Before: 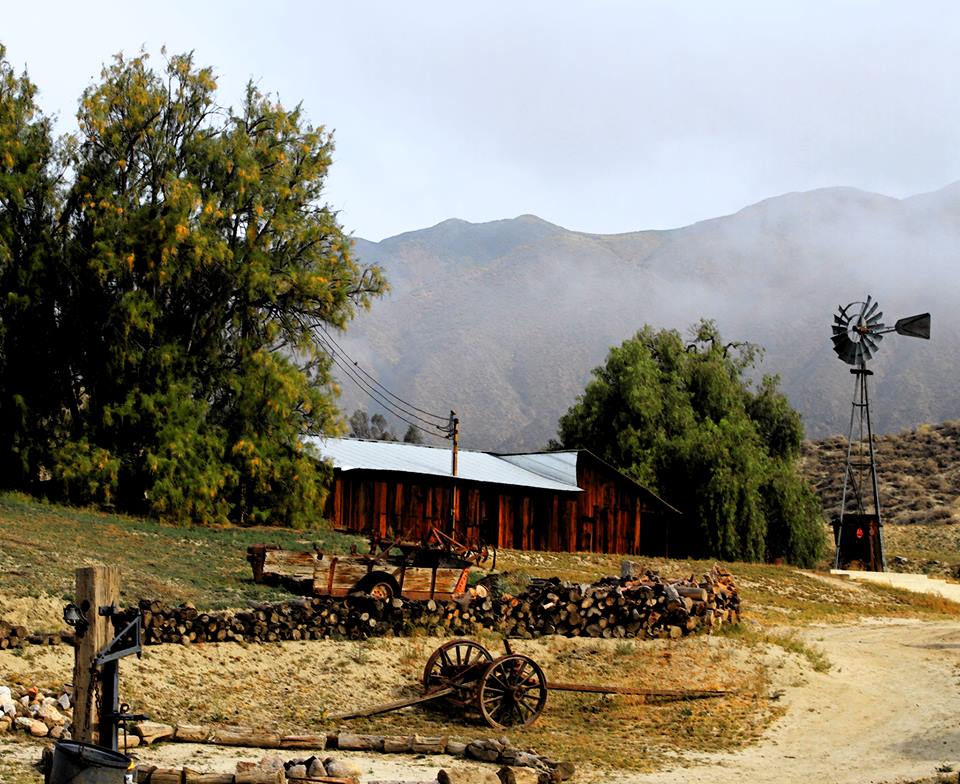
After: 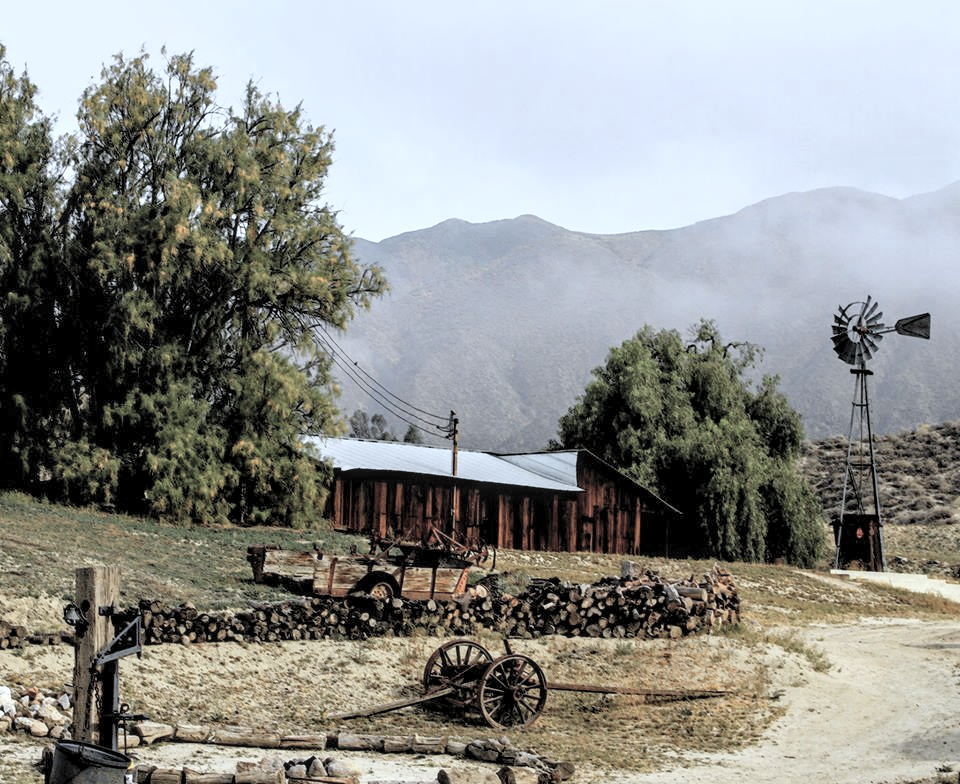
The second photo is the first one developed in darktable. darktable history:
contrast brightness saturation: brightness 0.18, saturation -0.5
local contrast: detail 130%
white balance: red 0.924, blue 1.095
